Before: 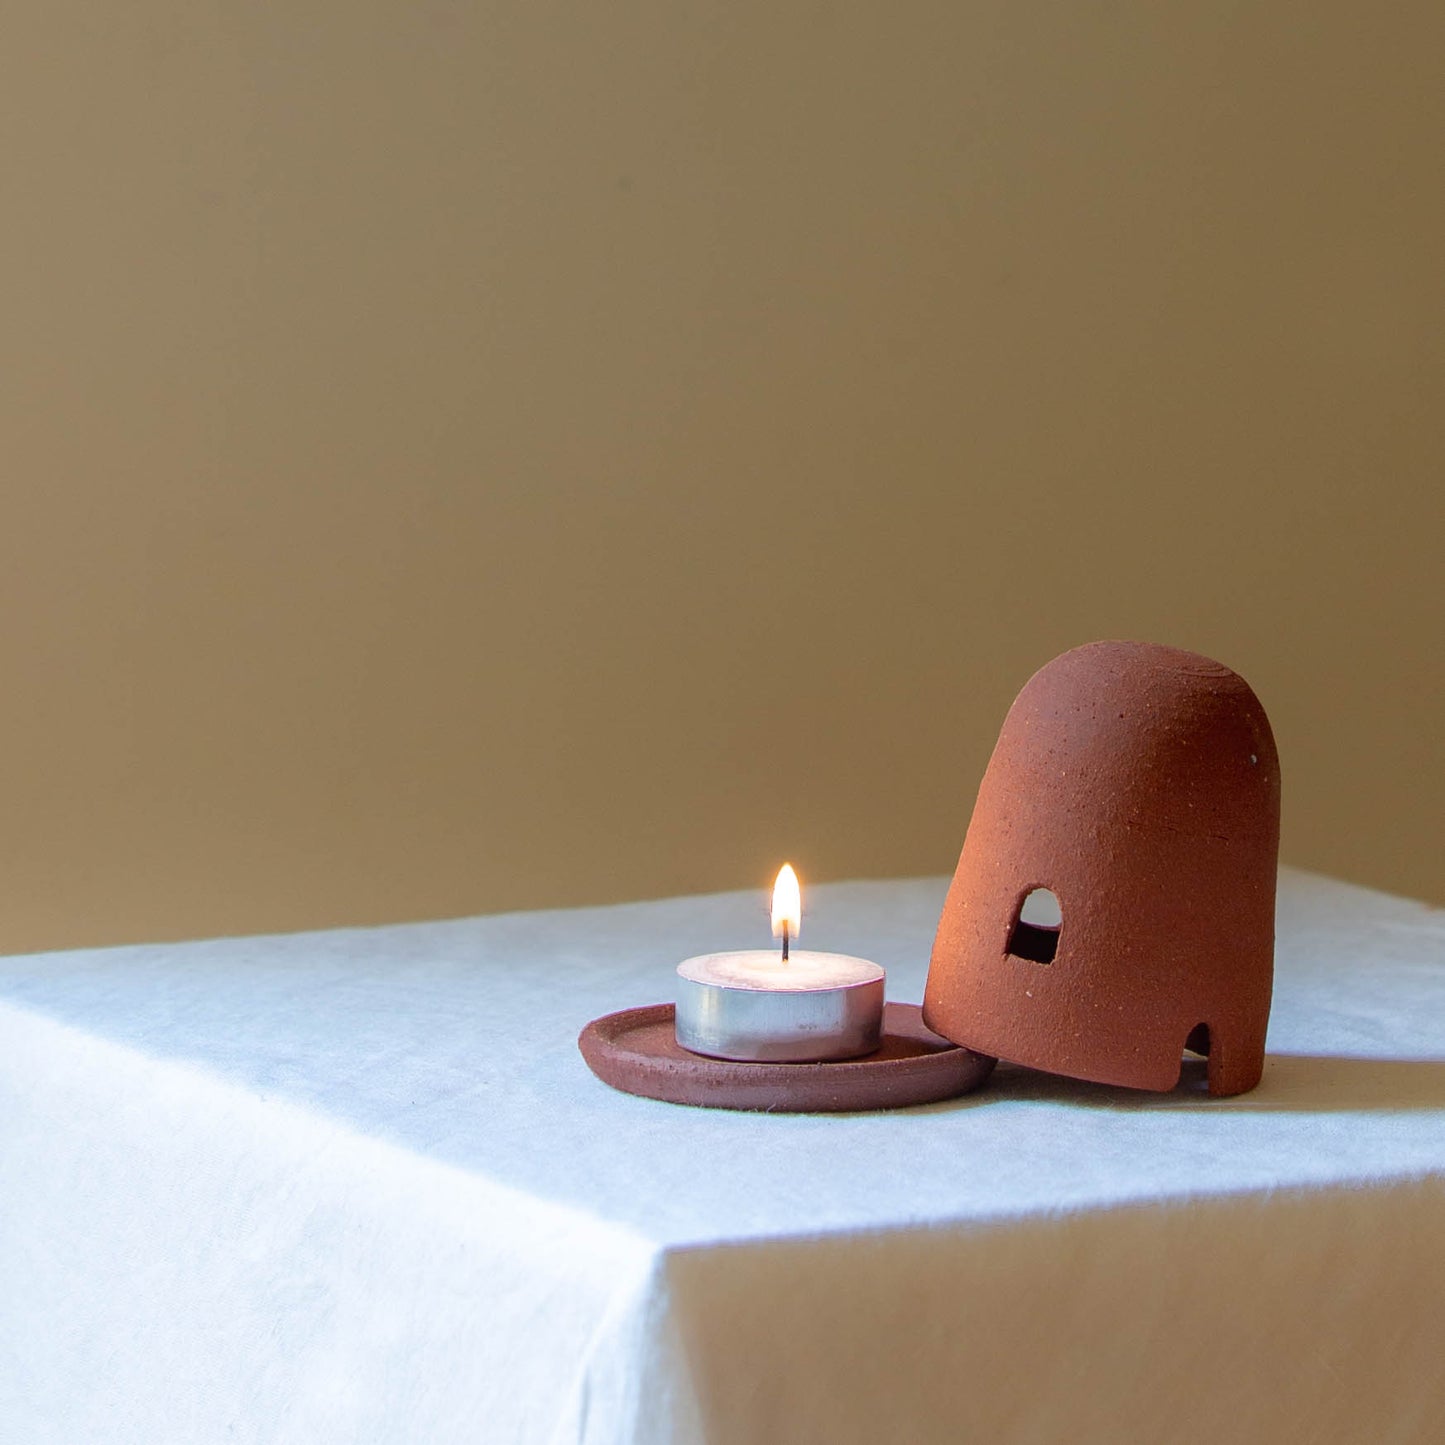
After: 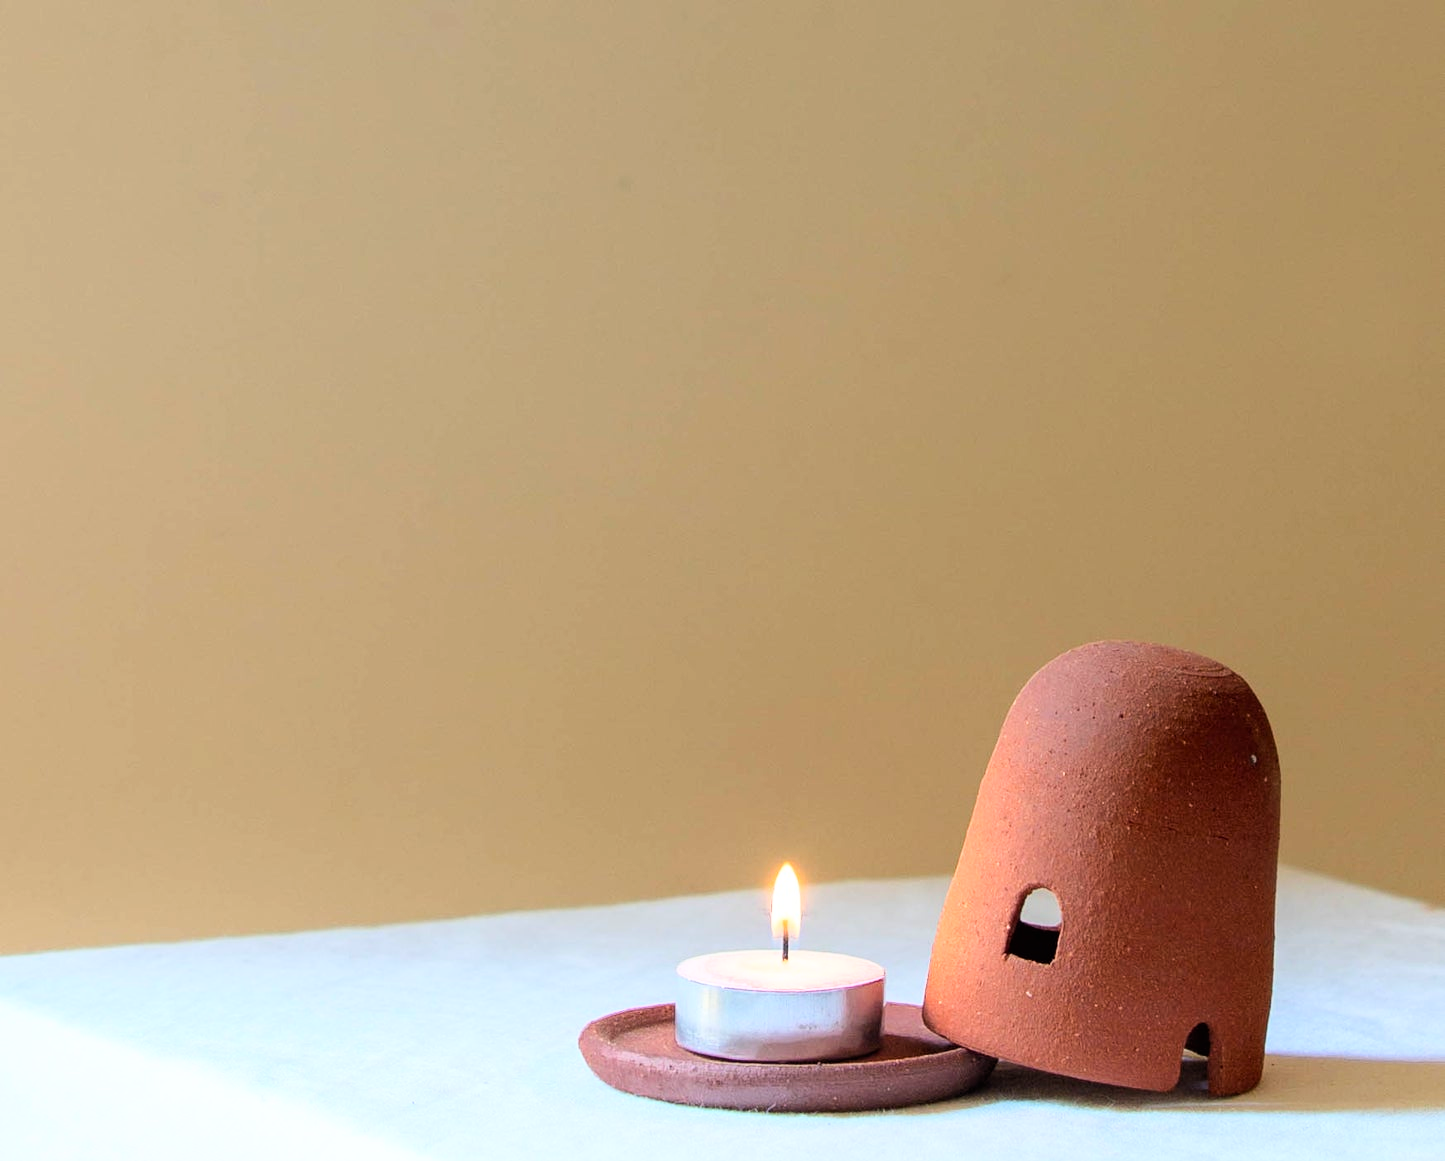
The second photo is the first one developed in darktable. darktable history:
crop: bottom 19.615%
base curve: curves: ch0 [(0, 0) (0.005, 0.002) (0.15, 0.3) (0.4, 0.7) (0.75, 0.95) (1, 1)]
